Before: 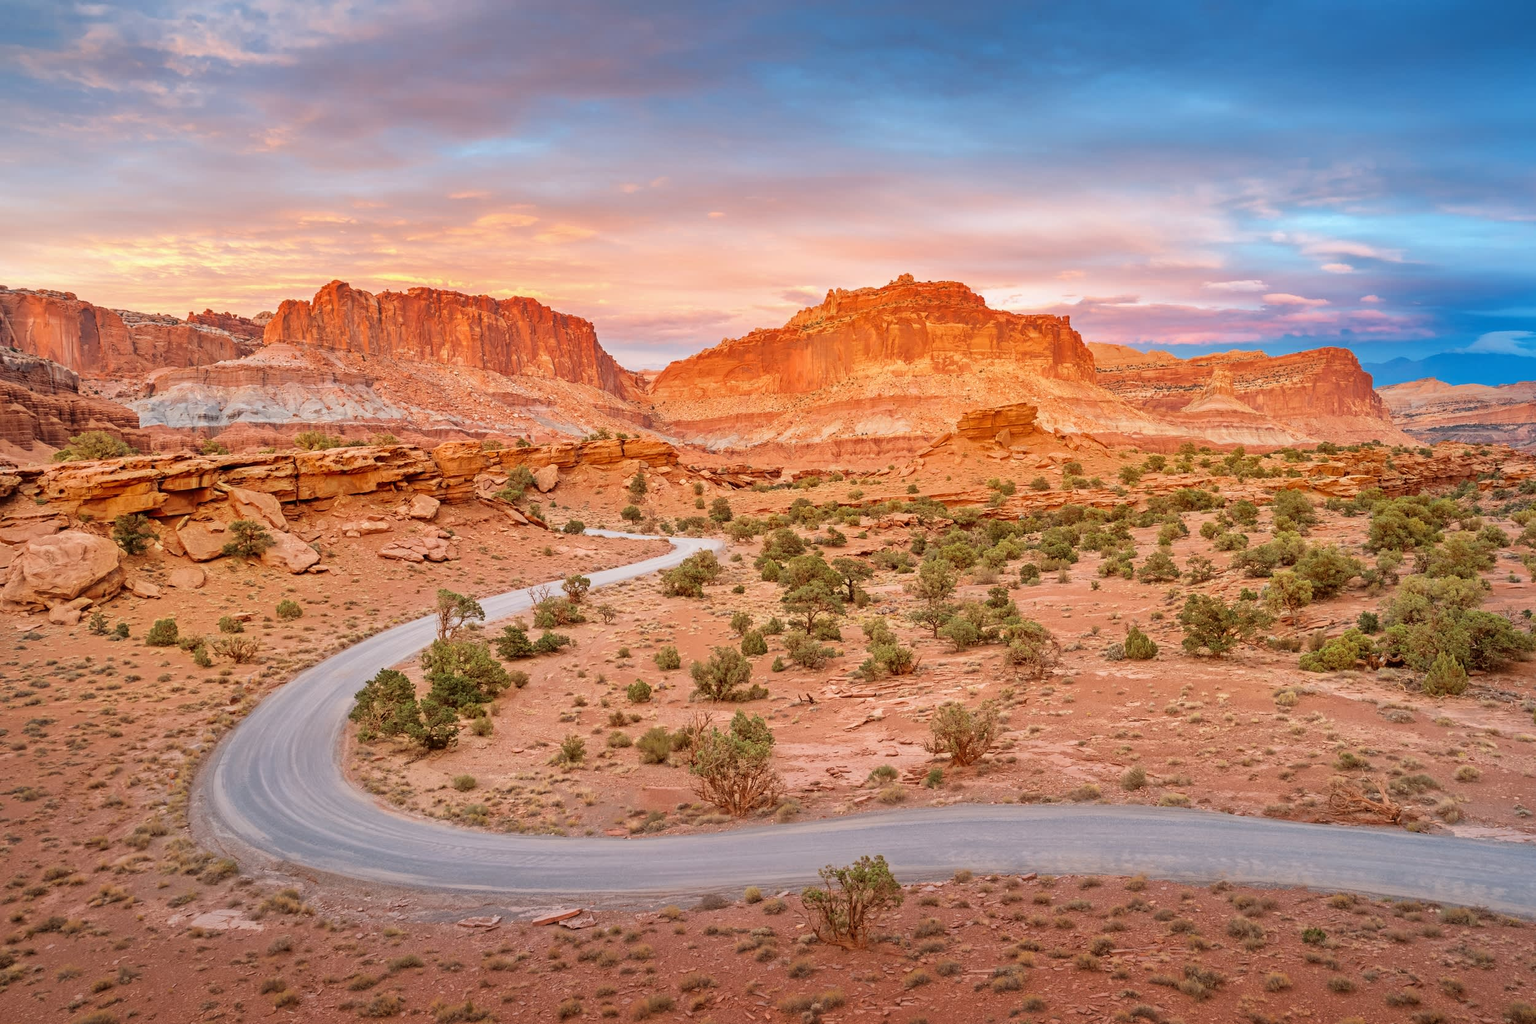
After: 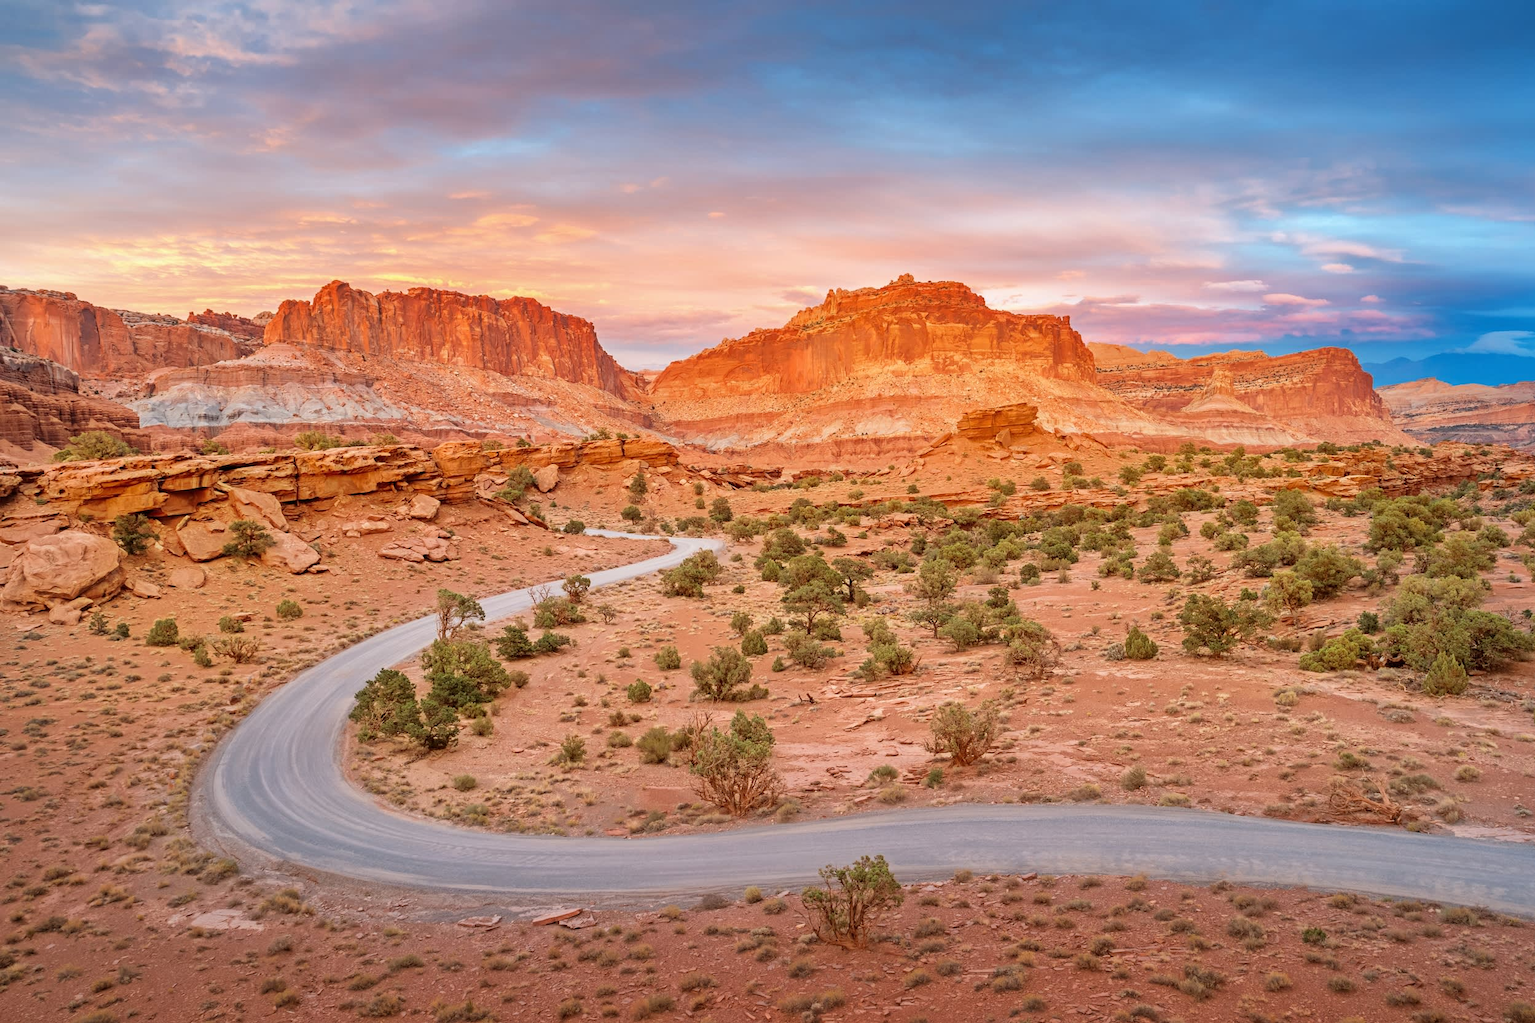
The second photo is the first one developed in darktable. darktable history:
sharpen: radius 2.867, amount 0.851, threshold 47.515
